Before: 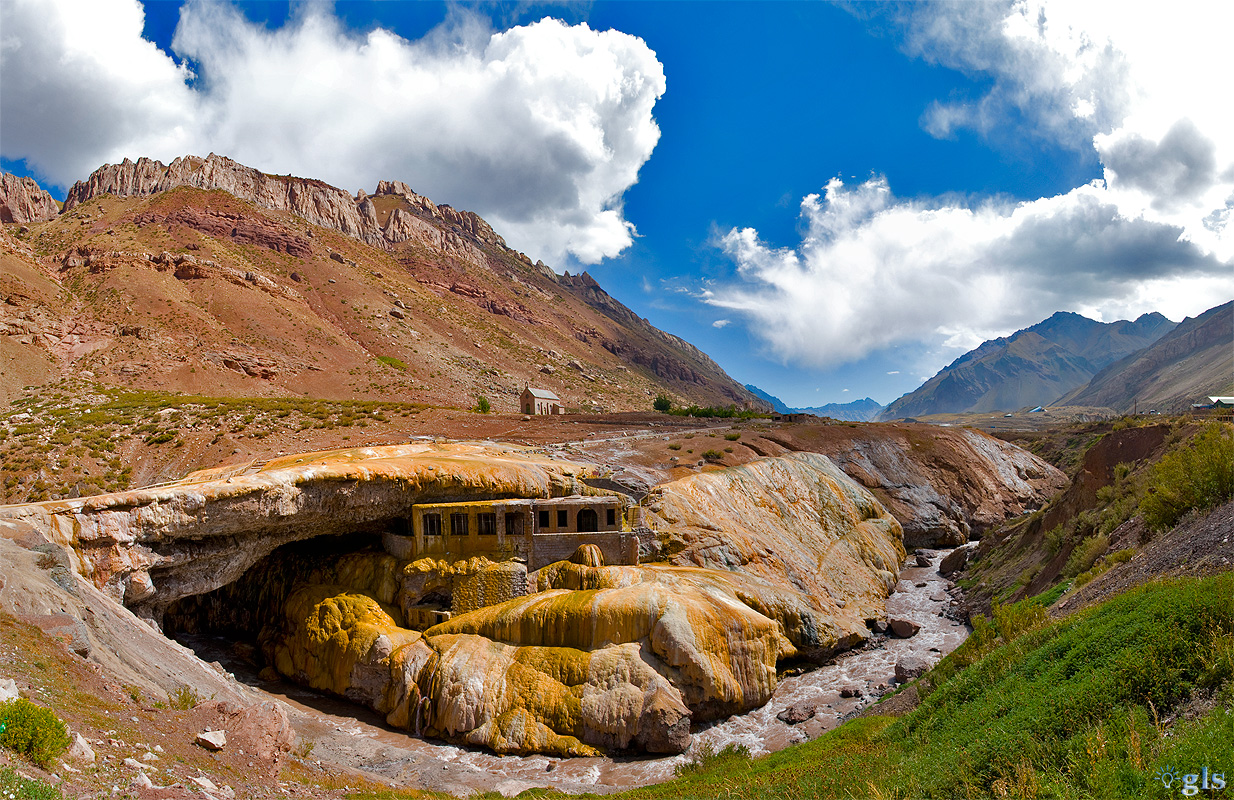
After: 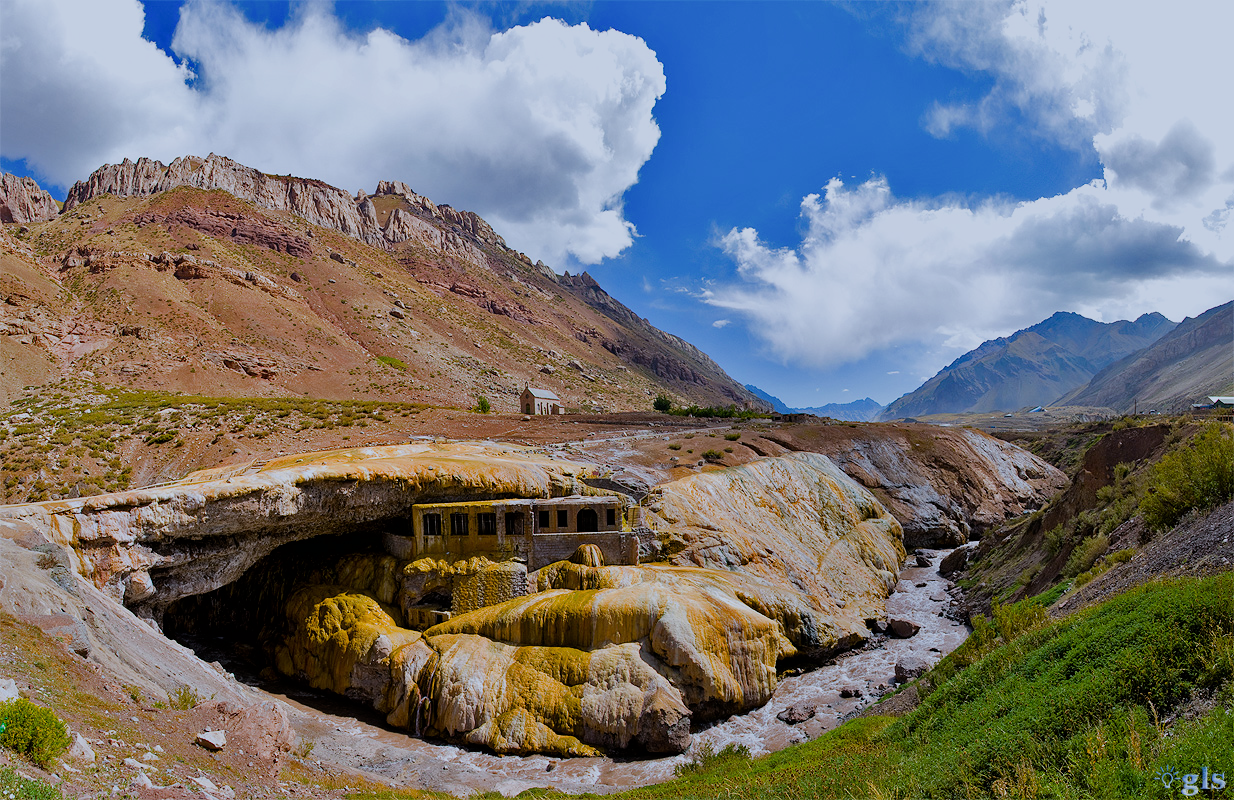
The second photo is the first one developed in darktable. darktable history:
filmic rgb: black relative exposure -7.65 EV, white relative exposure 4.56 EV, hardness 3.61
white balance: red 0.926, green 1.003, blue 1.133
